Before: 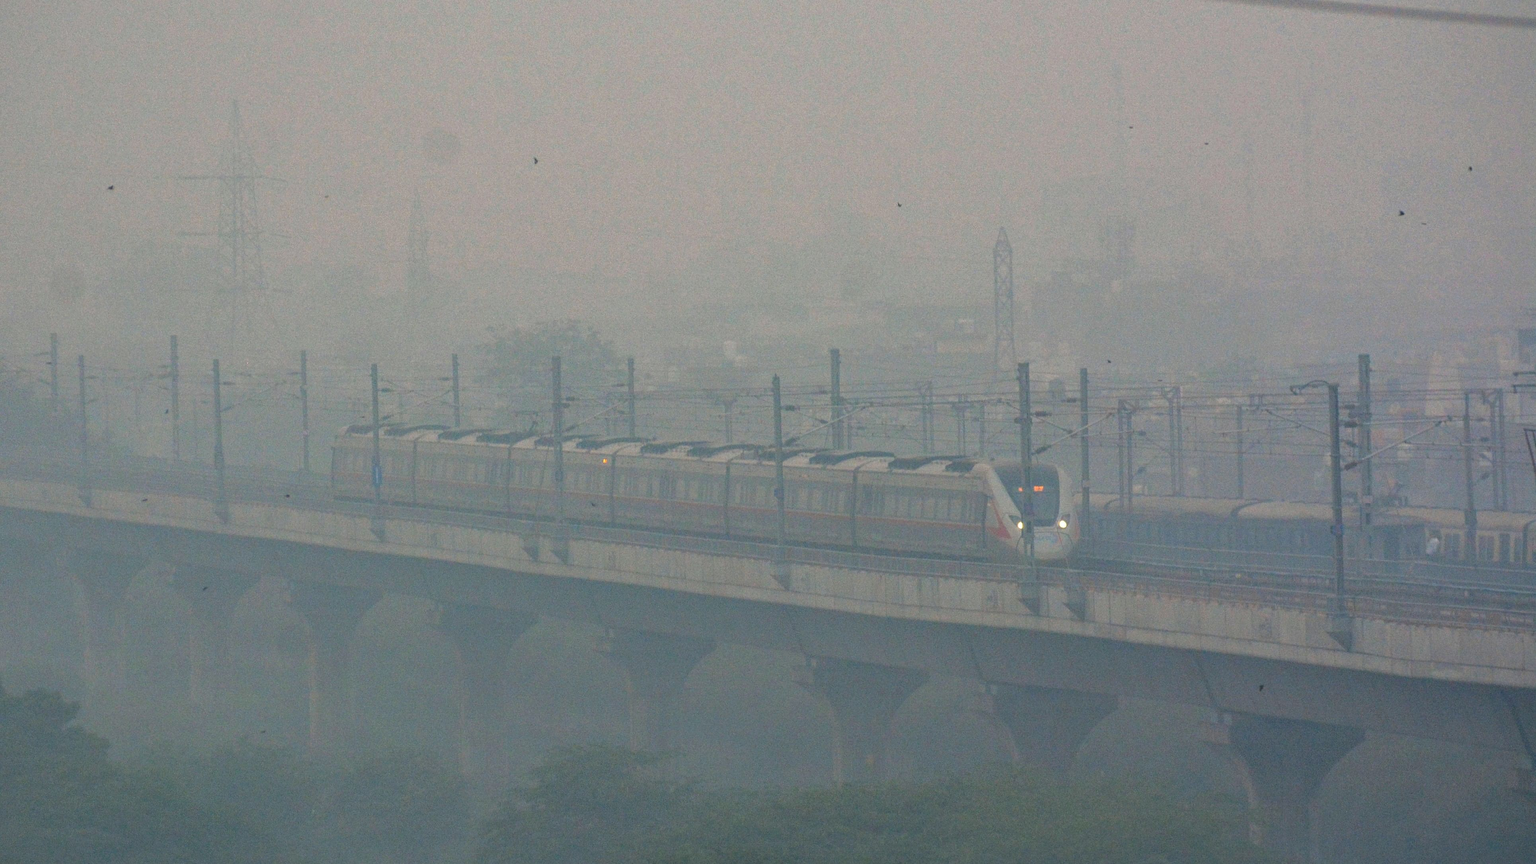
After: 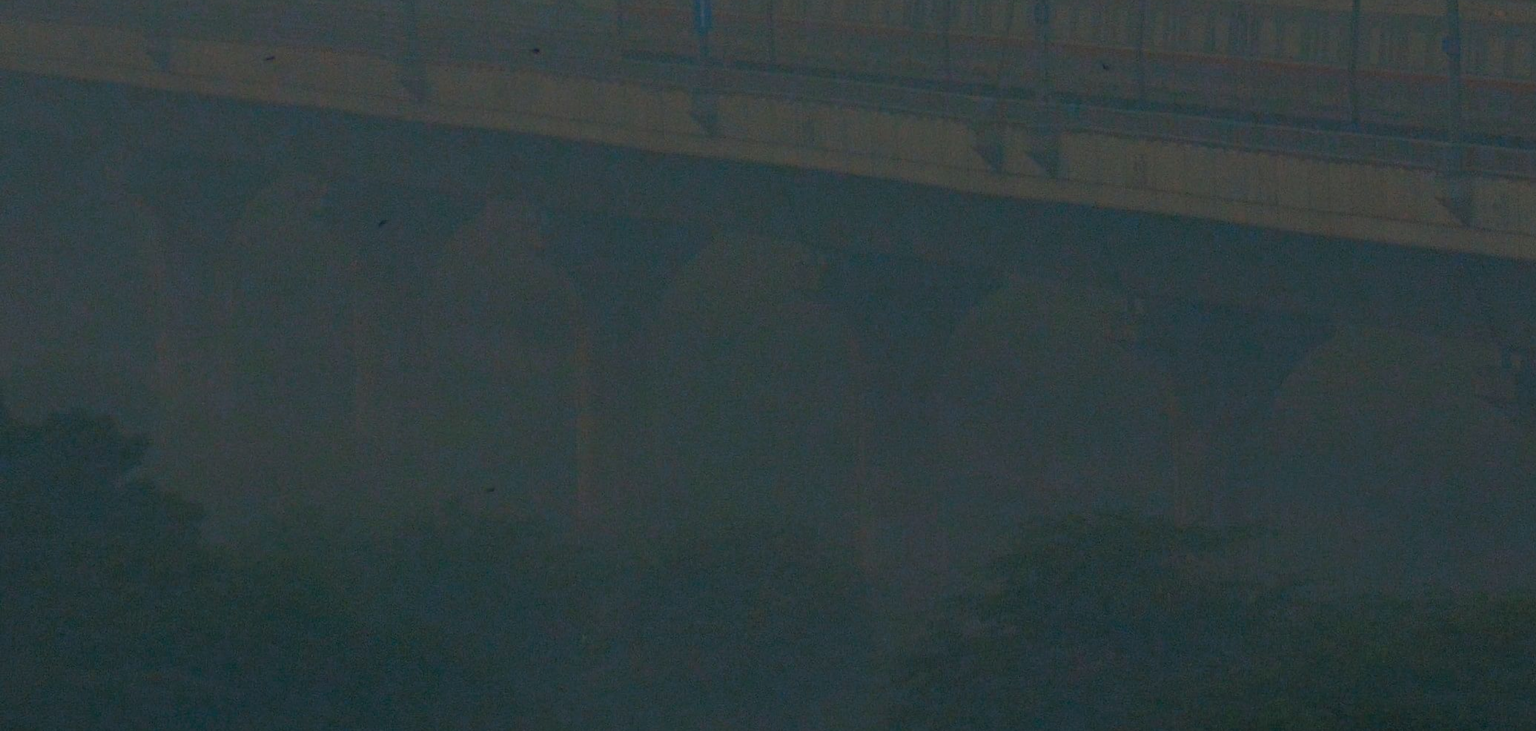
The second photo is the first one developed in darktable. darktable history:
crop and rotate: top 54.3%, right 46.319%, bottom 0.231%
filmic rgb: black relative exposure -5.15 EV, white relative exposure 3.98 EV, hardness 2.88, contrast 1.2
color balance rgb: perceptual saturation grading › global saturation 36.525%, perceptual saturation grading › shadows 35.598%, perceptual brilliance grading › global brilliance -47.771%, global vibrance 24.548%, contrast -25.386%
exposure: exposure 0.643 EV, compensate highlight preservation false
